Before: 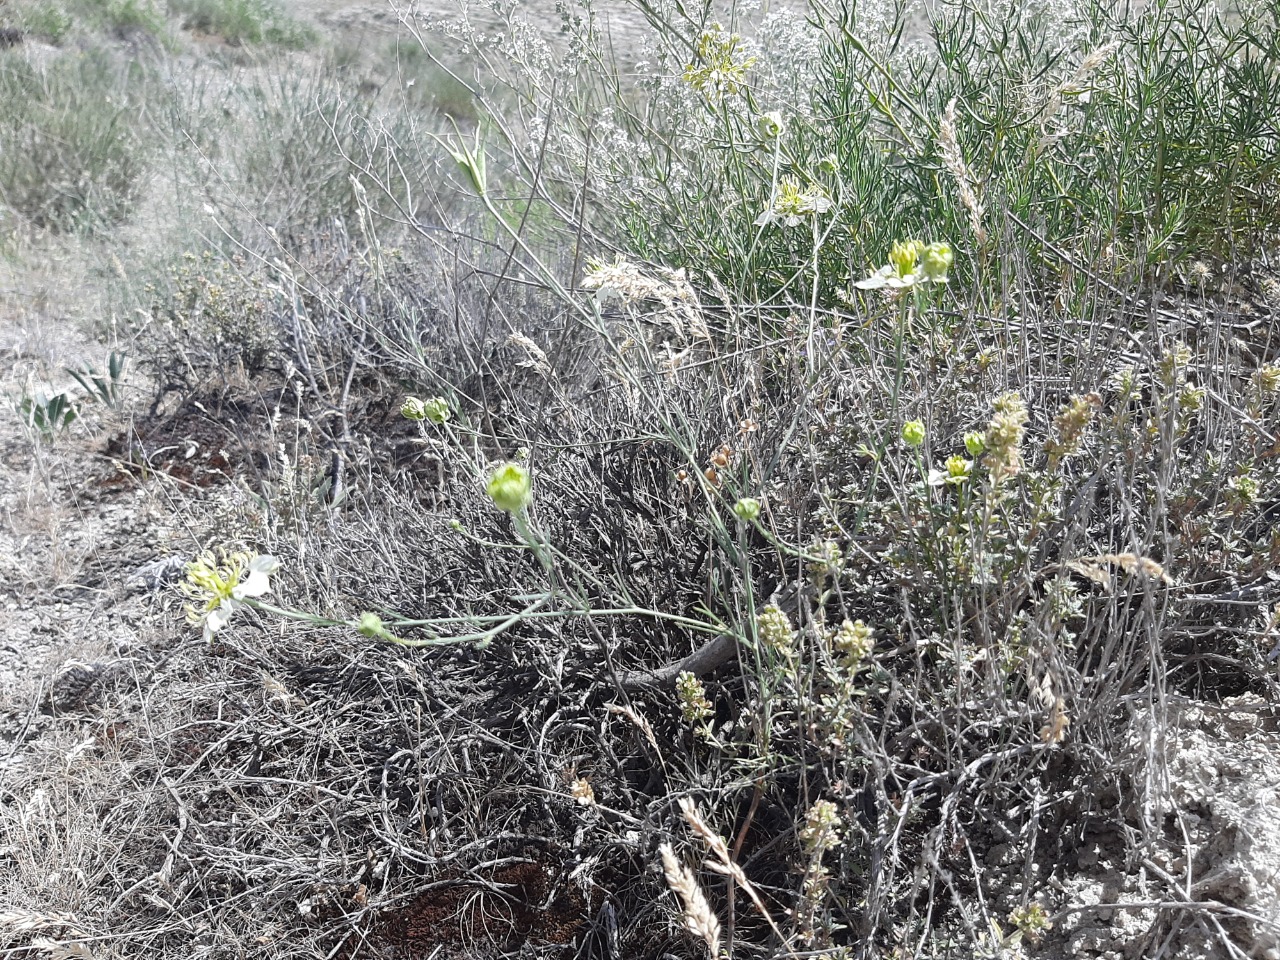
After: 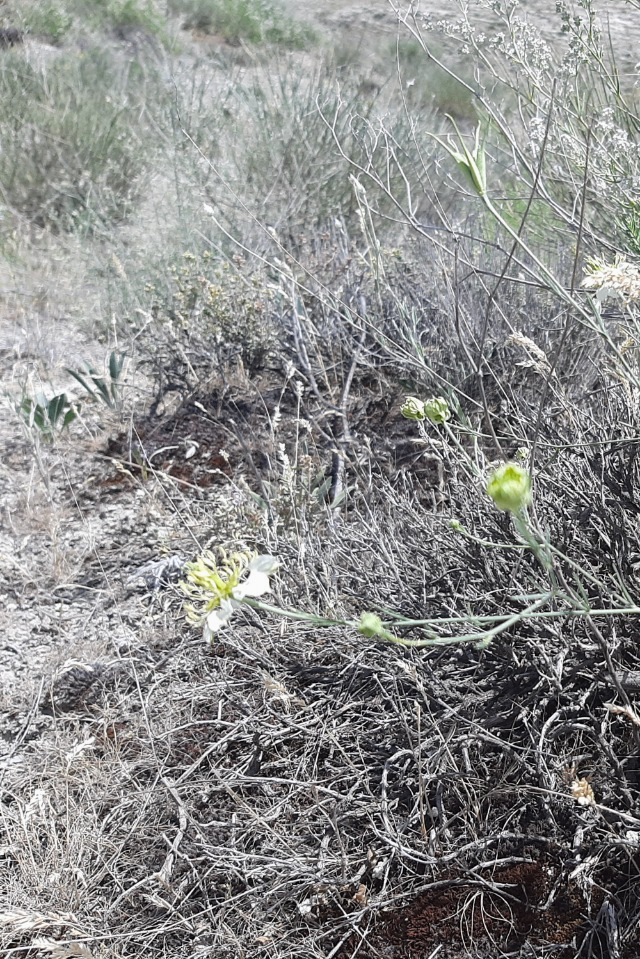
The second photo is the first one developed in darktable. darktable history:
color zones: curves: ch0 [(0, 0.5) (0.125, 0.4) (0.25, 0.5) (0.375, 0.4) (0.5, 0.4) (0.625, 0.6) (0.75, 0.6) (0.875, 0.5)]; ch1 [(0, 0.35) (0.125, 0.45) (0.25, 0.35) (0.375, 0.35) (0.5, 0.35) (0.625, 0.35) (0.75, 0.45) (0.875, 0.35)]; ch2 [(0, 0.6) (0.125, 0.5) (0.25, 0.5) (0.375, 0.6) (0.5, 0.6) (0.625, 0.5) (0.75, 0.5) (0.875, 0.5)], mix -93.4%
crop and rotate: left 0.044%, top 0%, right 49.934%
exposure: exposure -0.054 EV, compensate highlight preservation false
